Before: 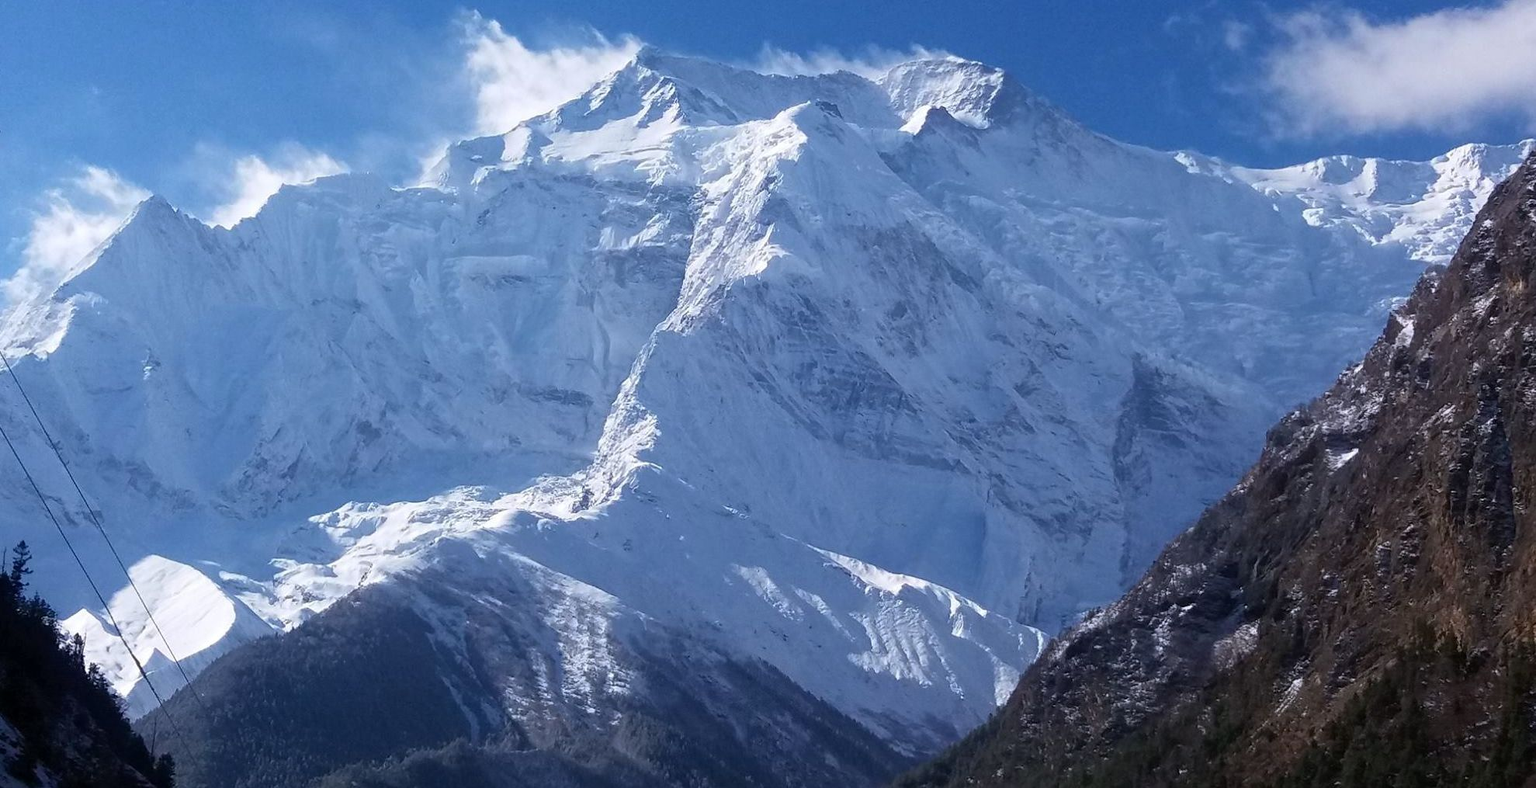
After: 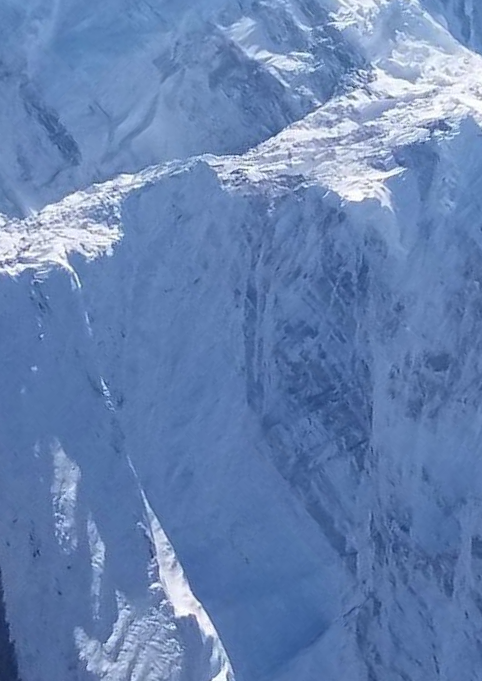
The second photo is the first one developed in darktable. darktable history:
crop and rotate: angle -45.39°, top 16.655%, right 0.971%, bottom 11.672%
